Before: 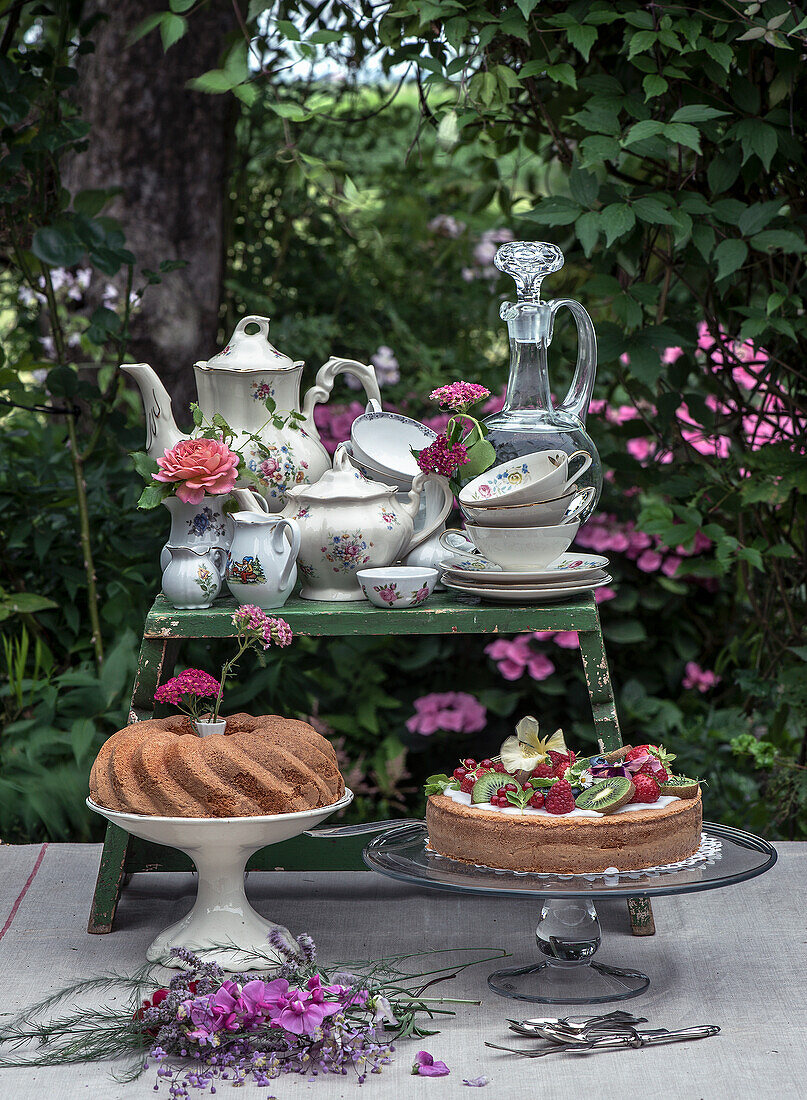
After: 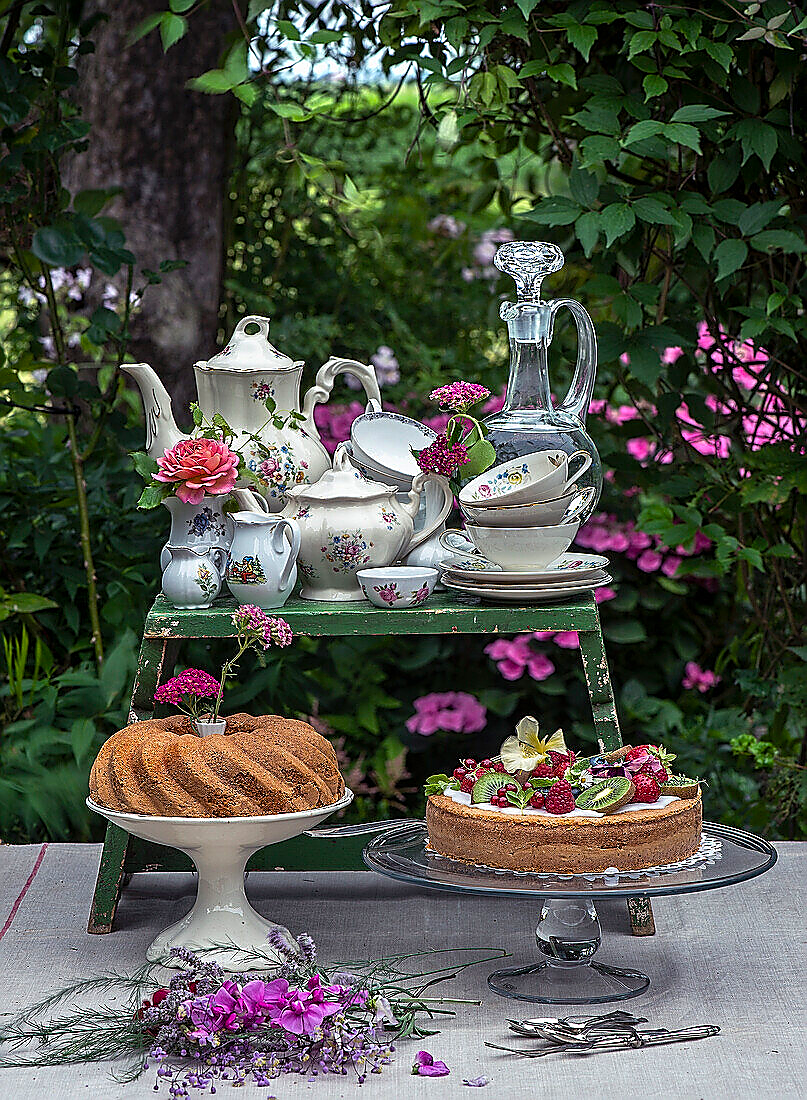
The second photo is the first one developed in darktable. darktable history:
color balance rgb: perceptual saturation grading › global saturation 38.828%, global vibrance 14.214%
sharpen: radius 1.385, amount 1.249, threshold 0.796
